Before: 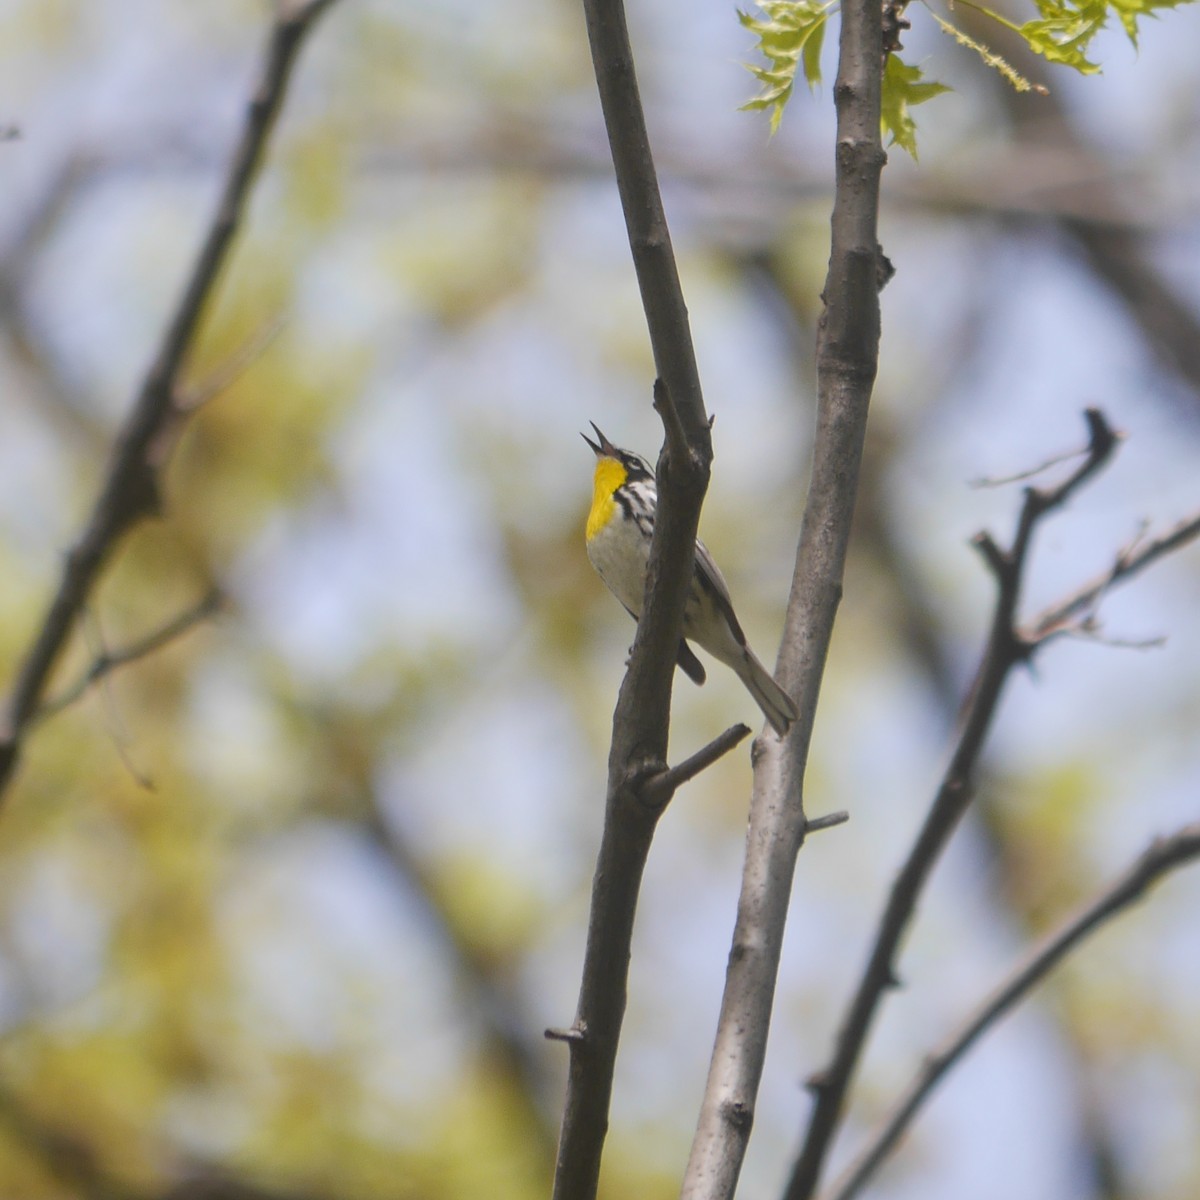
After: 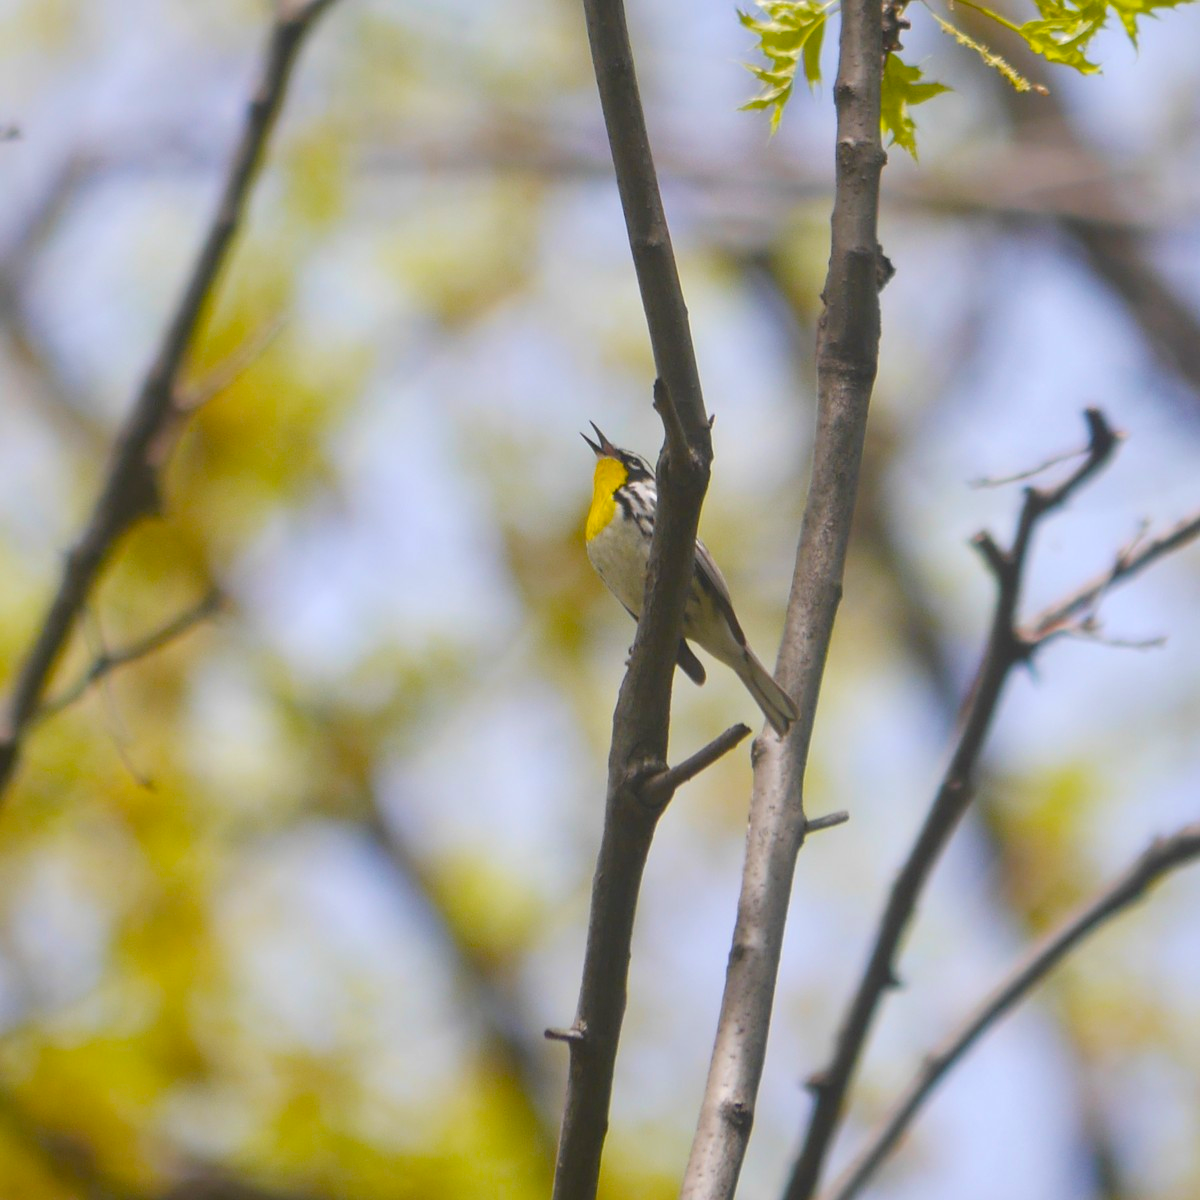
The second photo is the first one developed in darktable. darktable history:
color balance rgb: global offset › luminance 0.47%, global offset › hue 60.83°, perceptual saturation grading › global saturation 36.784%, perceptual saturation grading › shadows 34.907%, perceptual brilliance grading › global brilliance 2.634%, perceptual brilliance grading › highlights -2.682%, perceptual brilliance grading › shadows 2.719%, contrast 4.93%
